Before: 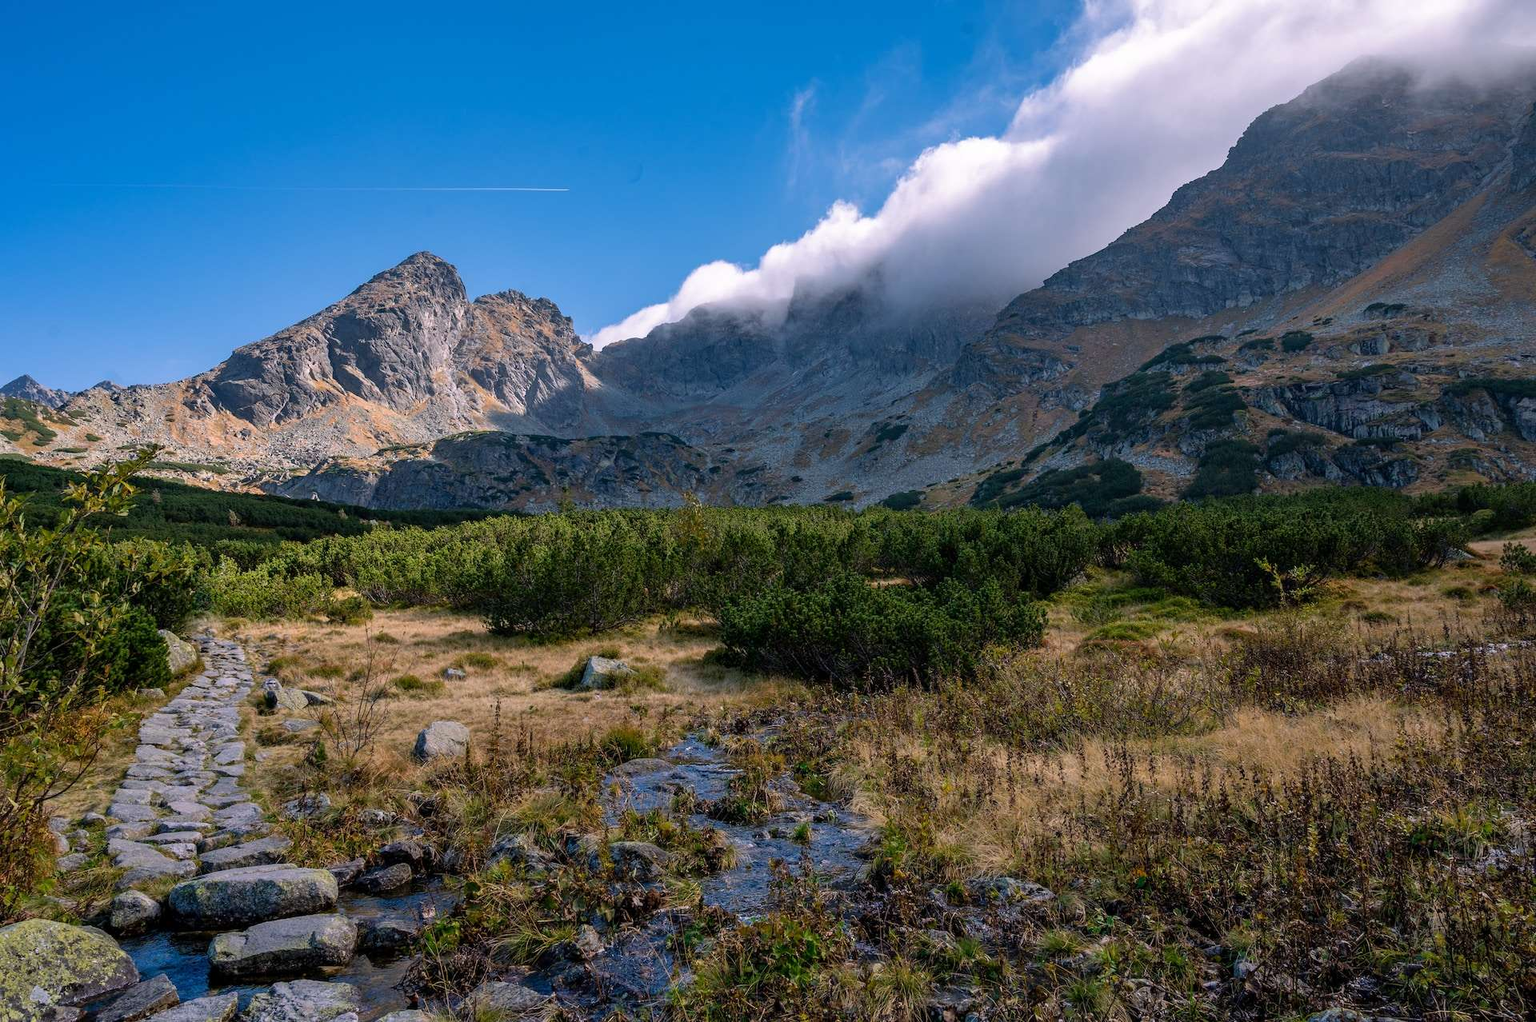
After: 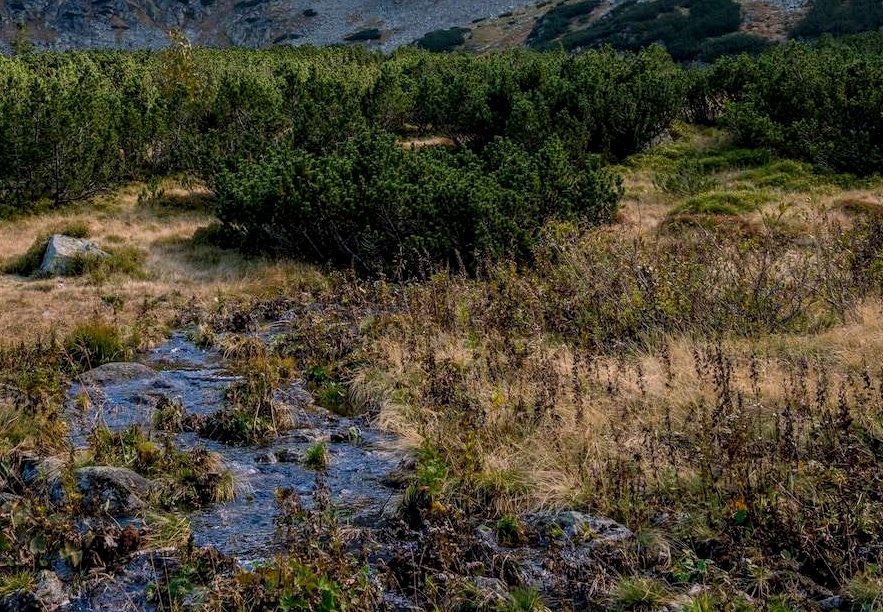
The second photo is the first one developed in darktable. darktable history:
local contrast: on, module defaults
crop: left 35.757%, top 45.911%, right 18.222%, bottom 6.135%
tone equalizer: edges refinement/feathering 500, mask exposure compensation -1.57 EV, preserve details no
